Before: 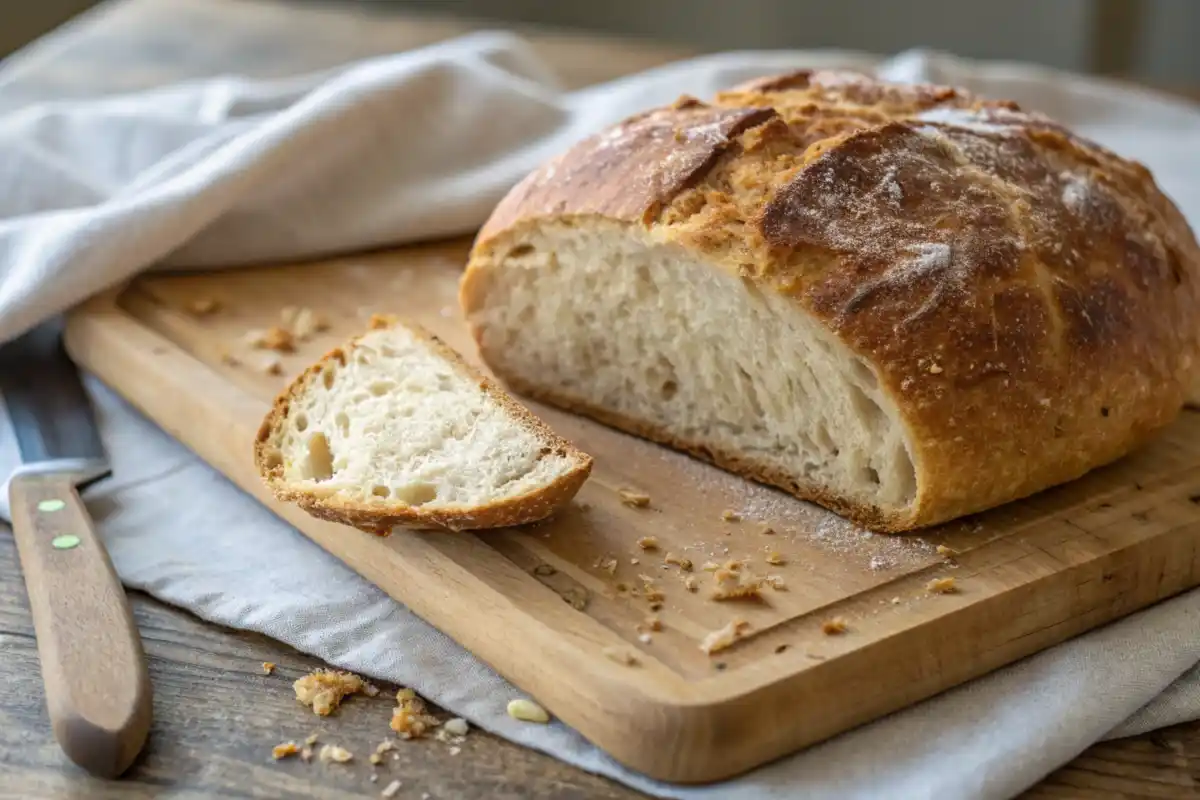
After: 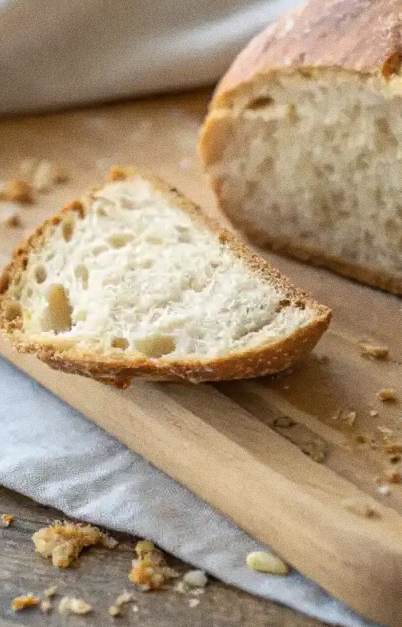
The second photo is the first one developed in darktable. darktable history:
color balance rgb: perceptual saturation grading › global saturation -1%
crop and rotate: left 21.77%, top 18.528%, right 44.676%, bottom 2.997%
grain: coarseness 0.09 ISO
shadows and highlights: shadows 30.86, highlights 0, soften with gaussian
white balance: emerald 1
